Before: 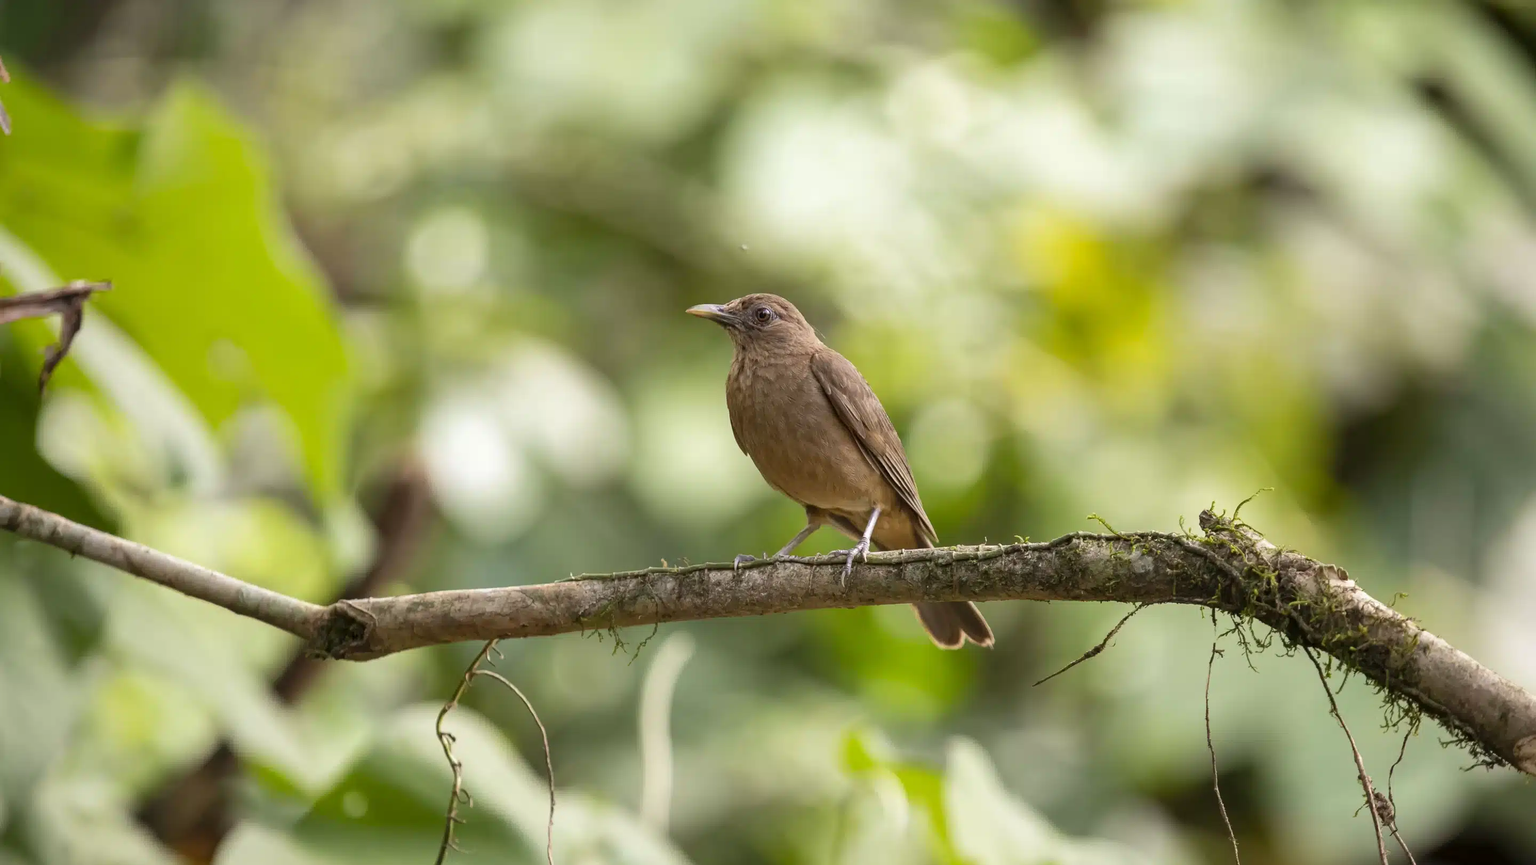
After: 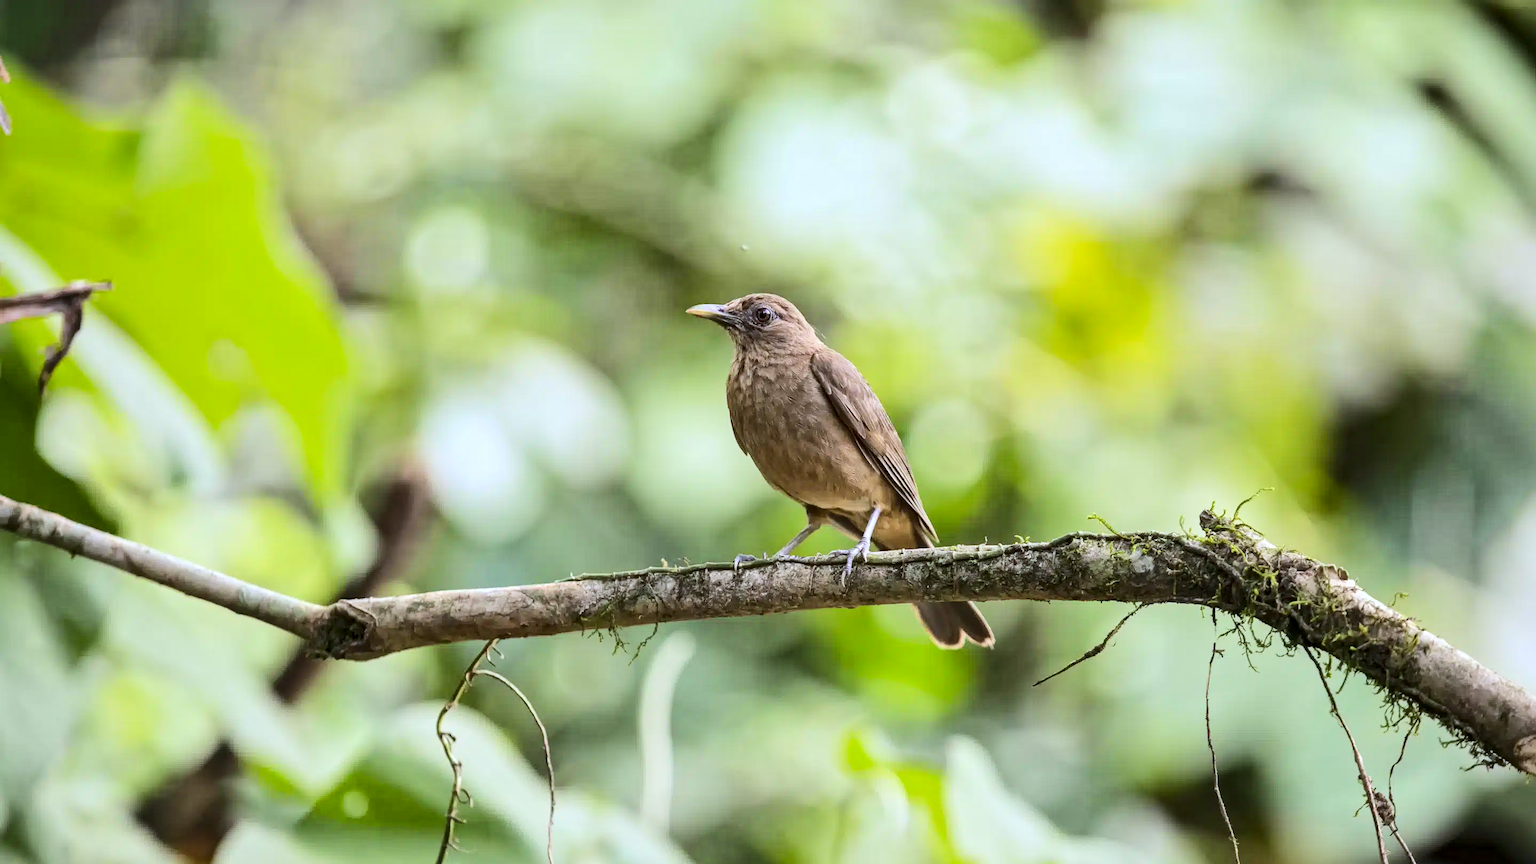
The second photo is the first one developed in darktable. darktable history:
color calibration: output R [0.994, 0.059, -0.119, 0], output G [-0.036, 1.09, -0.119, 0], output B [0.078, -0.108, 0.961, 0], illuminant custom, x 0.371, y 0.382, temperature 4281.14 K
rgb curve: curves: ch0 [(0, 0) (0.284, 0.292) (0.505, 0.644) (1, 1)], compensate middle gray true
local contrast: mode bilateral grid, contrast 20, coarseness 20, detail 150%, midtone range 0.2
